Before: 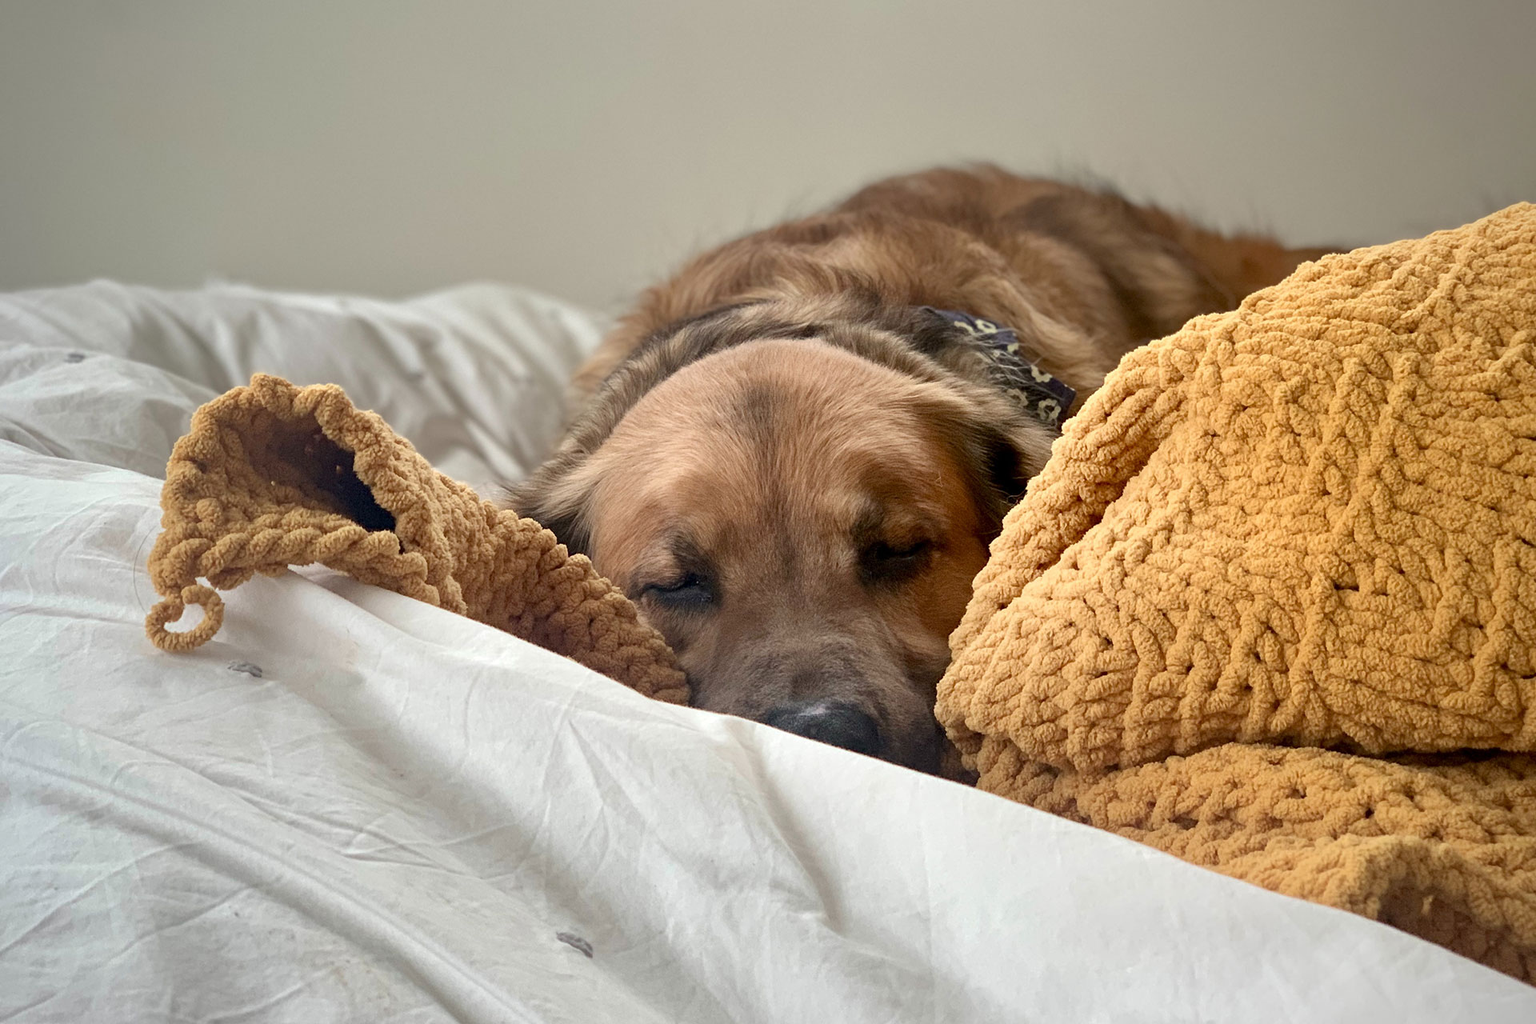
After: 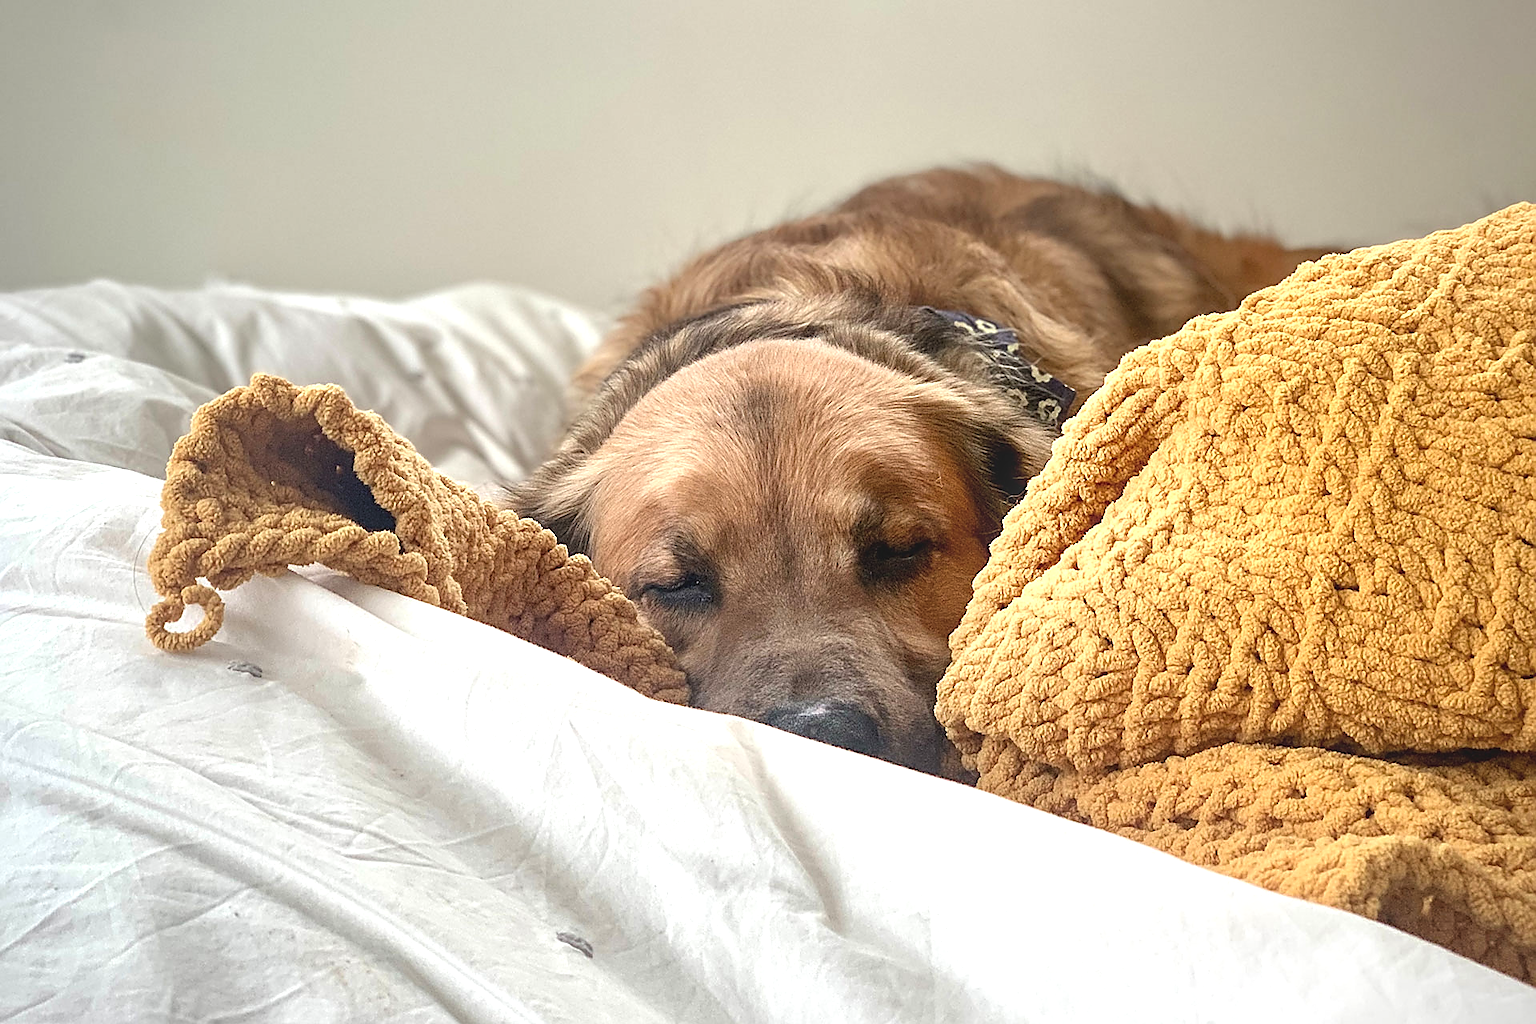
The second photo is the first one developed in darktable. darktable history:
exposure: black level correction -0.005, exposure 0.626 EV, compensate exposure bias true, compensate highlight preservation false
sharpen: radius 1.409, amount 1.252, threshold 0.724
local contrast: detail 113%
